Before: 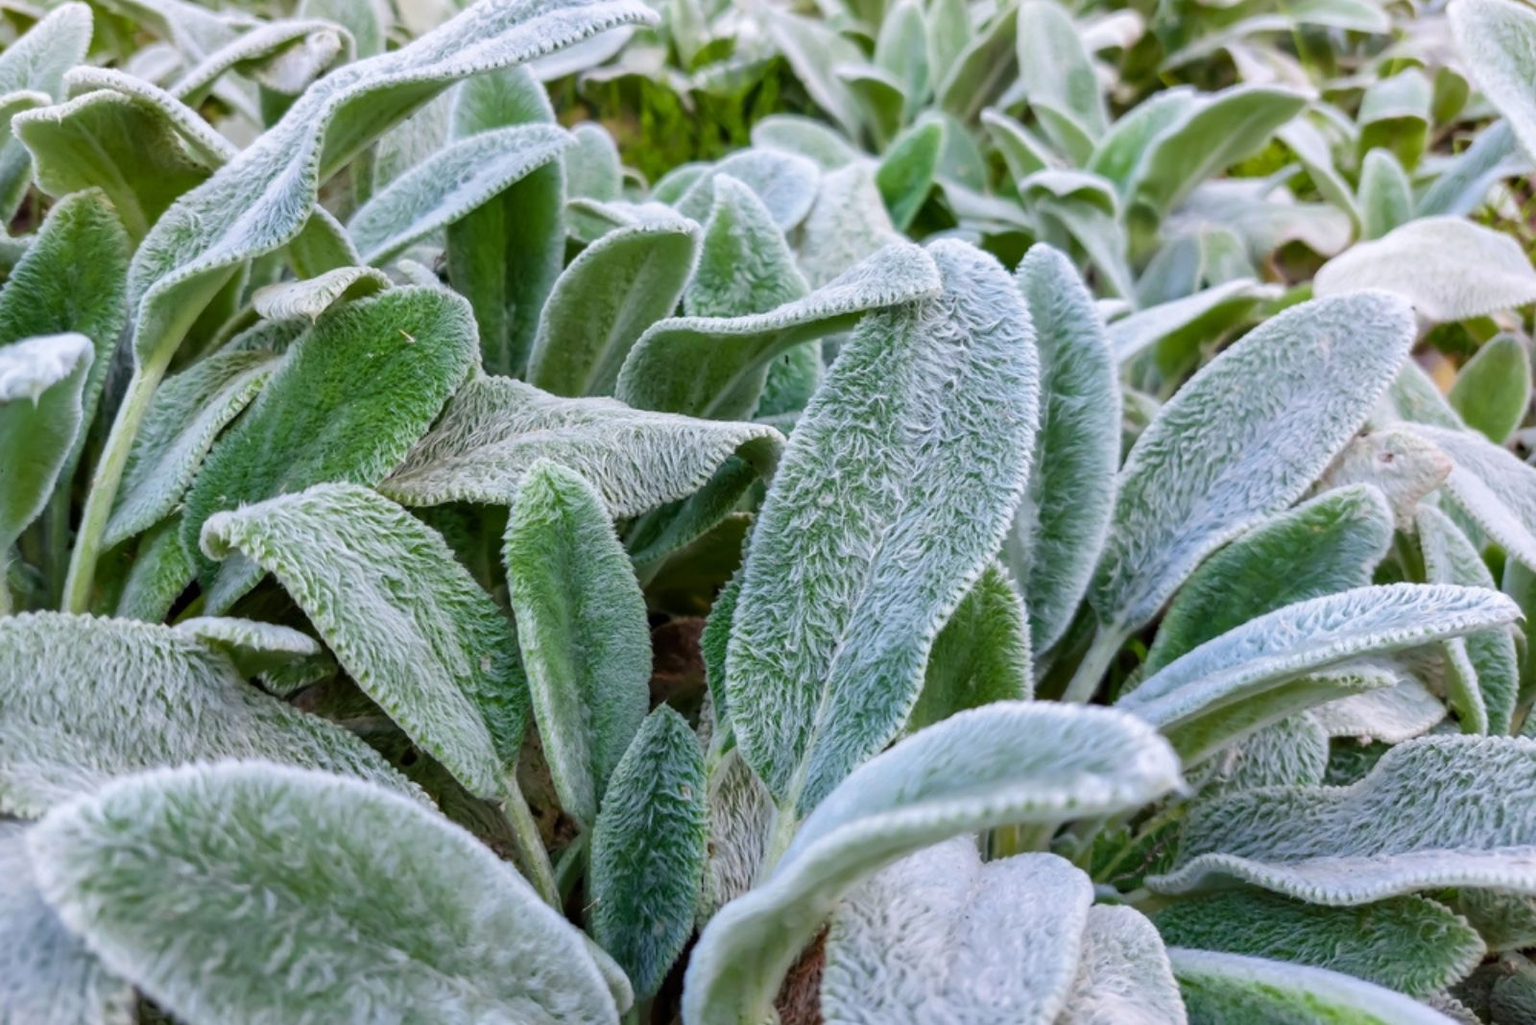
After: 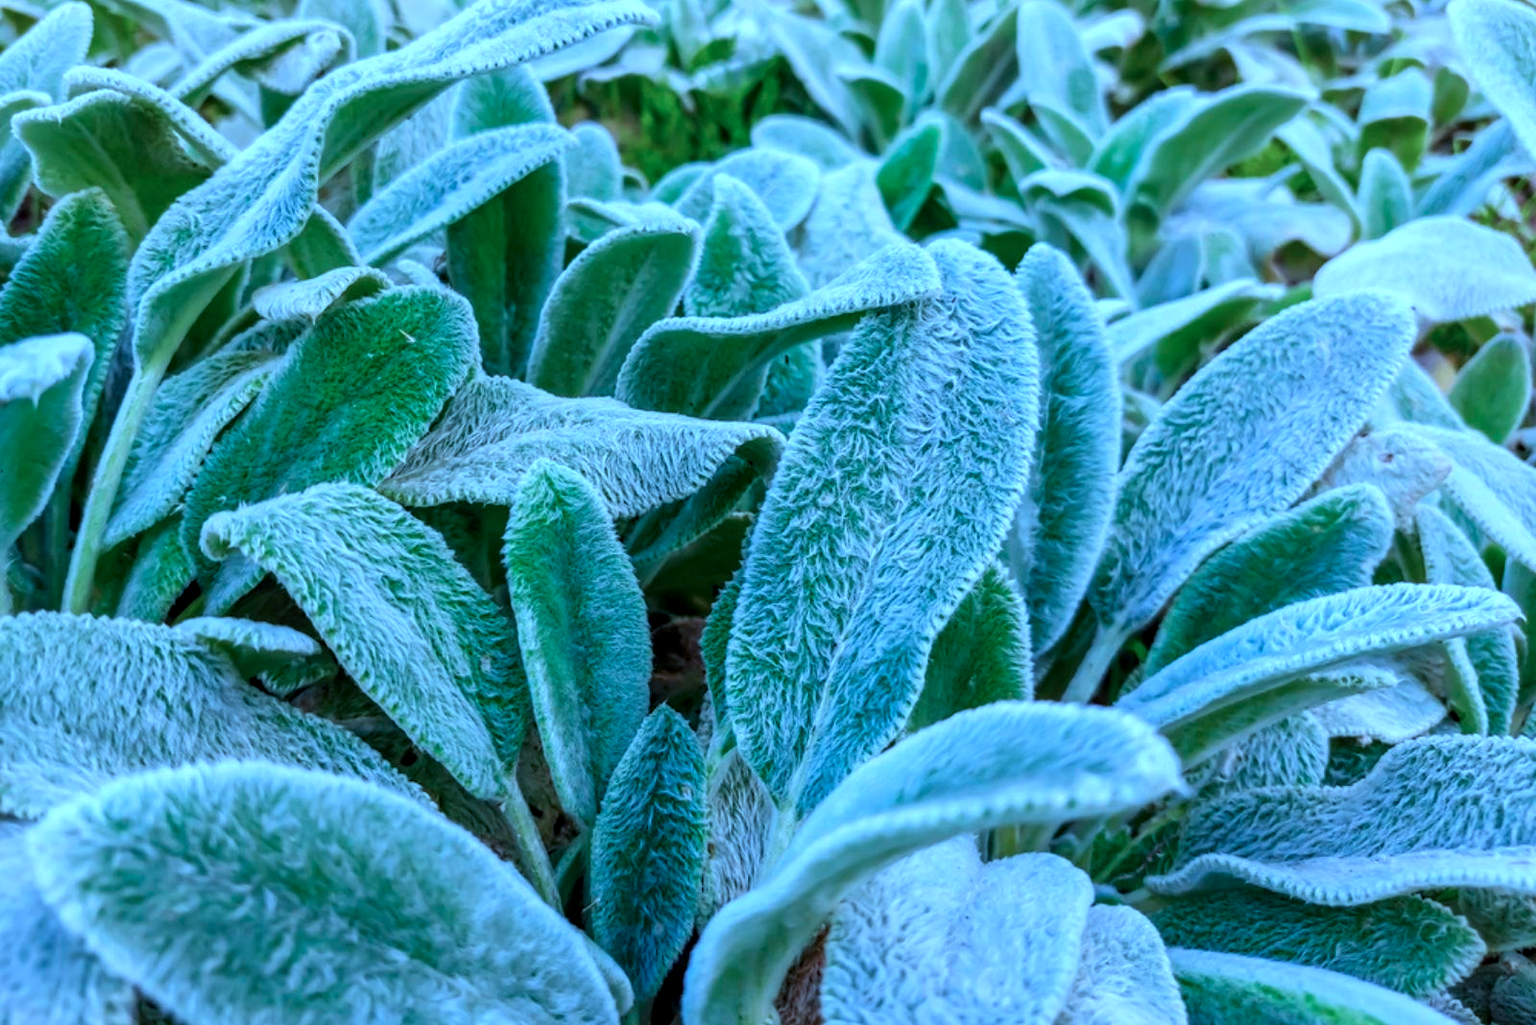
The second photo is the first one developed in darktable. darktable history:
local contrast: on, module defaults
color calibration: illuminant custom, x 0.432, y 0.394, temperature 3062.76 K, gamut compression 1.68
